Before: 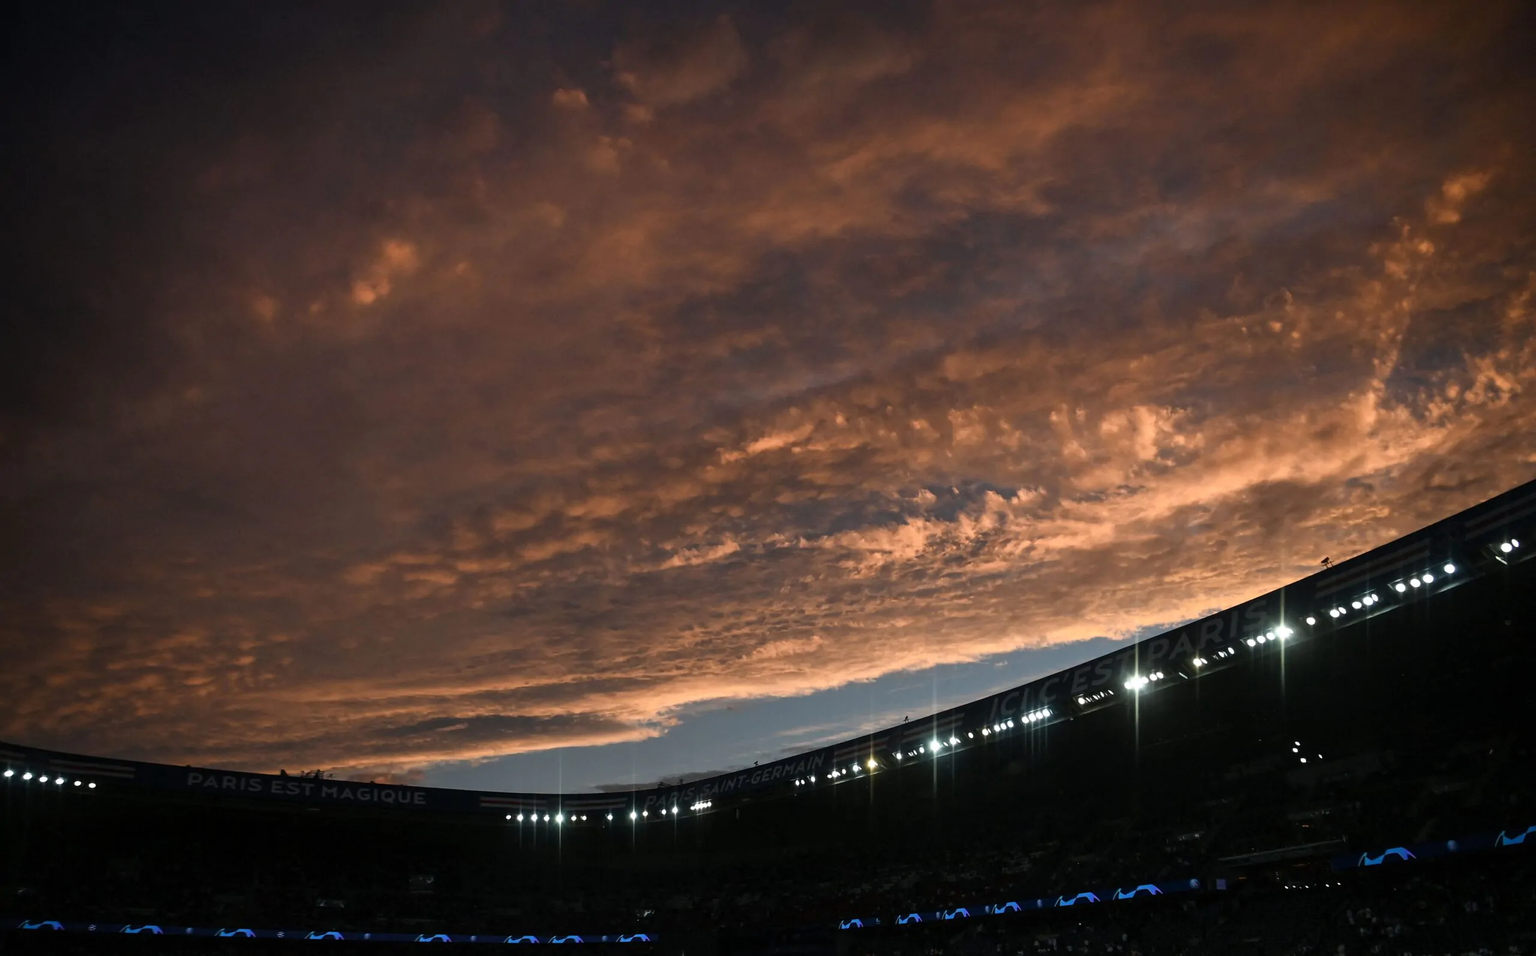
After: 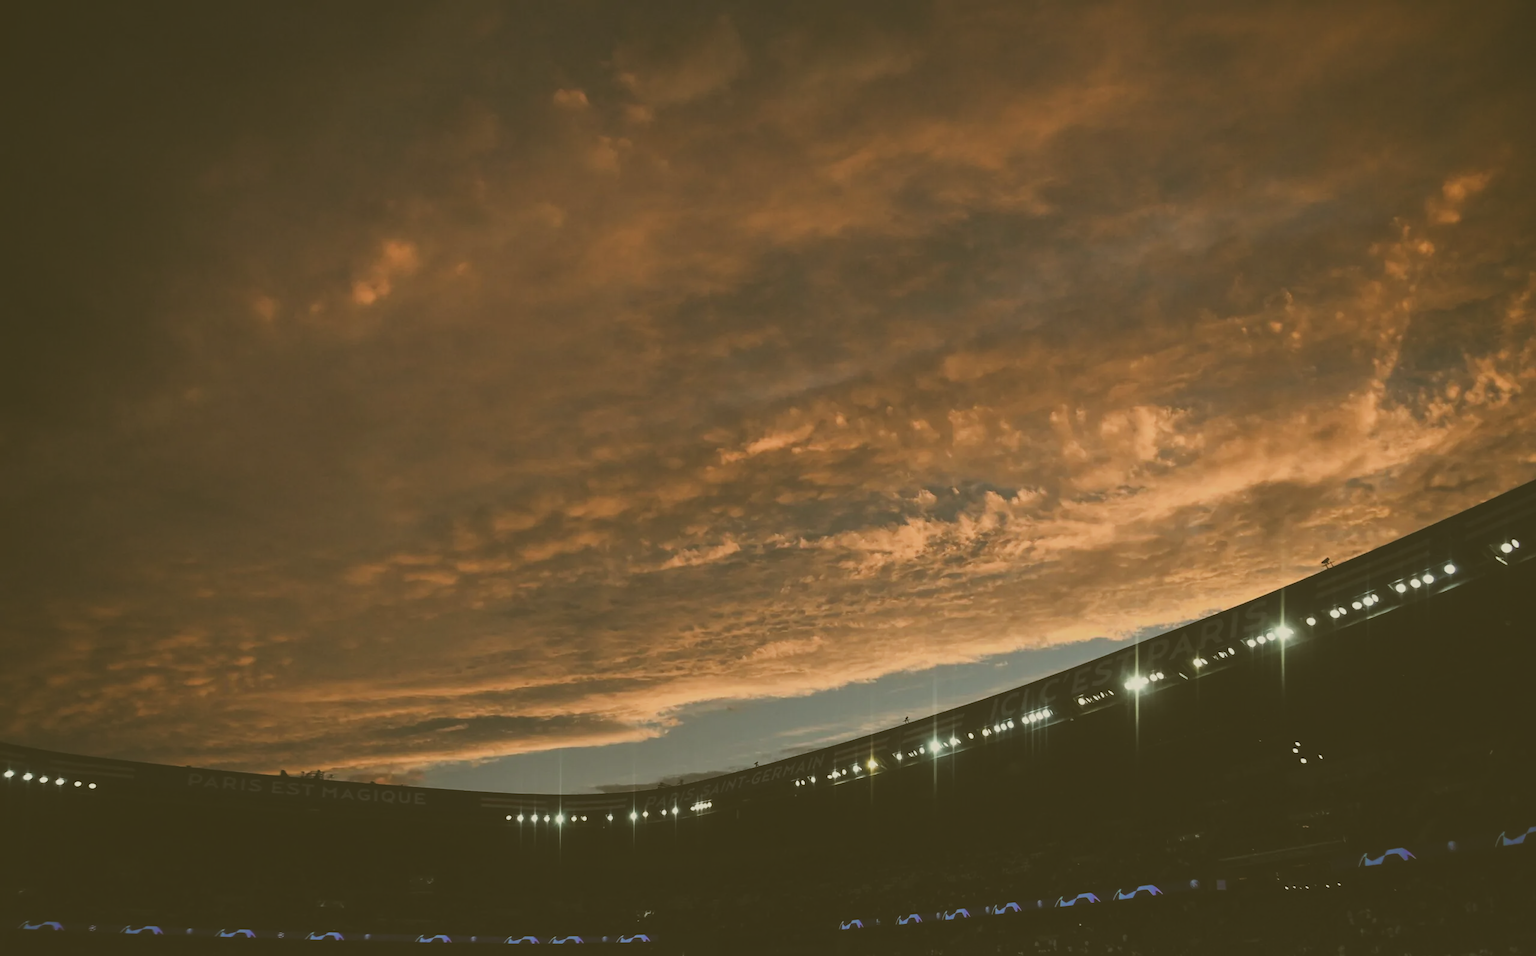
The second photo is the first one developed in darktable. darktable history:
exposure: black level correction -0.041, exposure 0.064 EV, compensate highlight preservation false
filmic rgb: black relative exposure -7.65 EV, white relative exposure 4.56 EV, hardness 3.61
color correction: highlights a* -1.43, highlights b* 10.12, shadows a* 0.395, shadows b* 19.35
